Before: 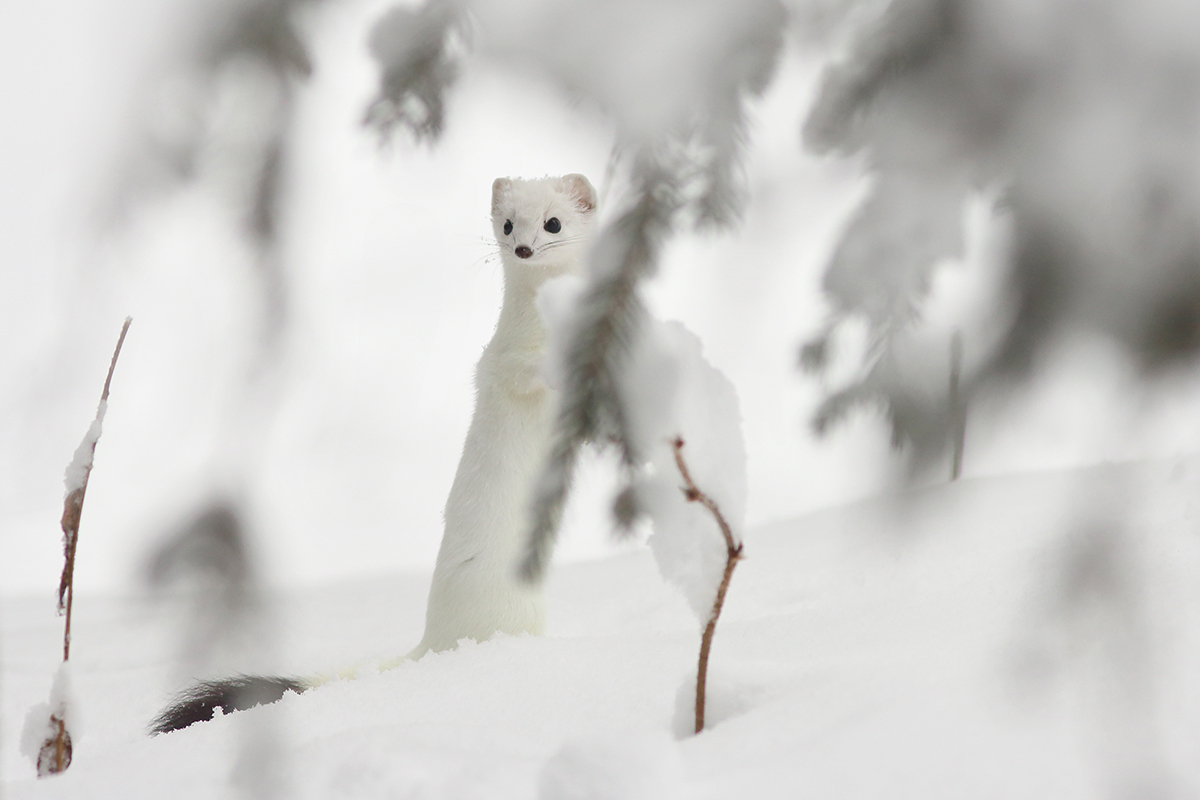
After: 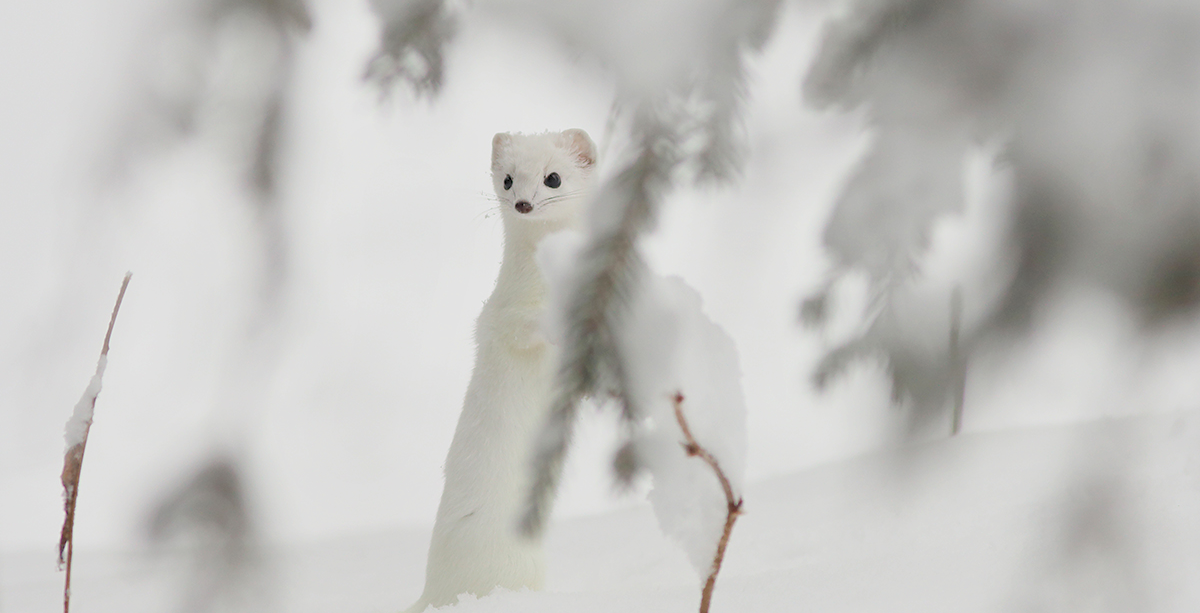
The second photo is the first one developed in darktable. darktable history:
rgb levels: preserve colors sum RGB, levels [[0.038, 0.433, 0.934], [0, 0.5, 1], [0, 0.5, 1]]
crop: top 5.667%, bottom 17.637%
